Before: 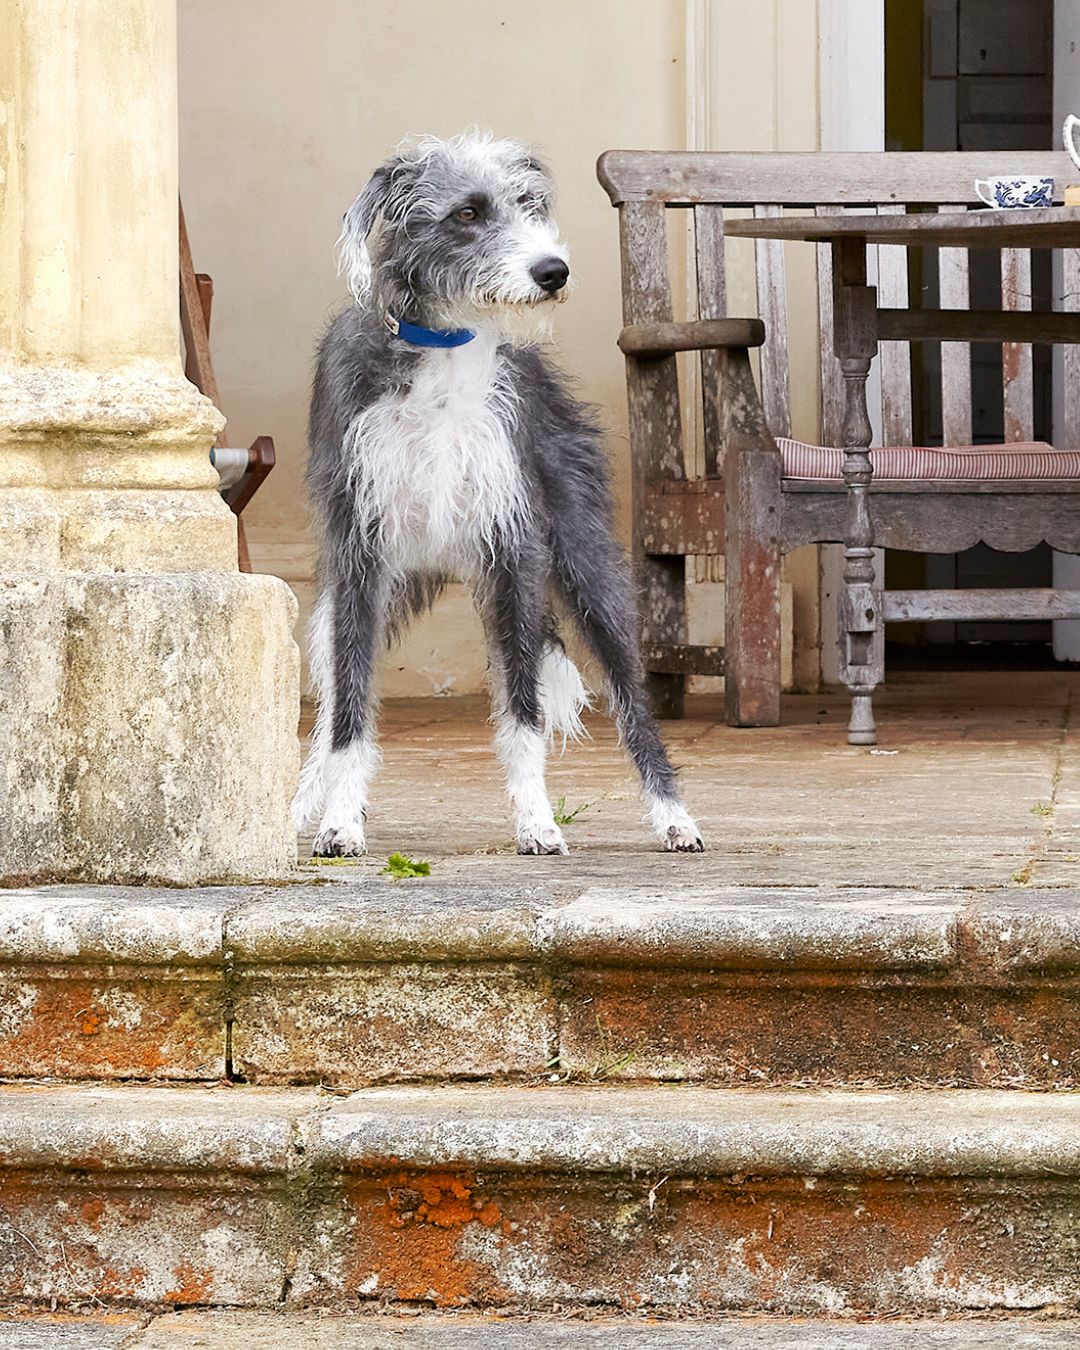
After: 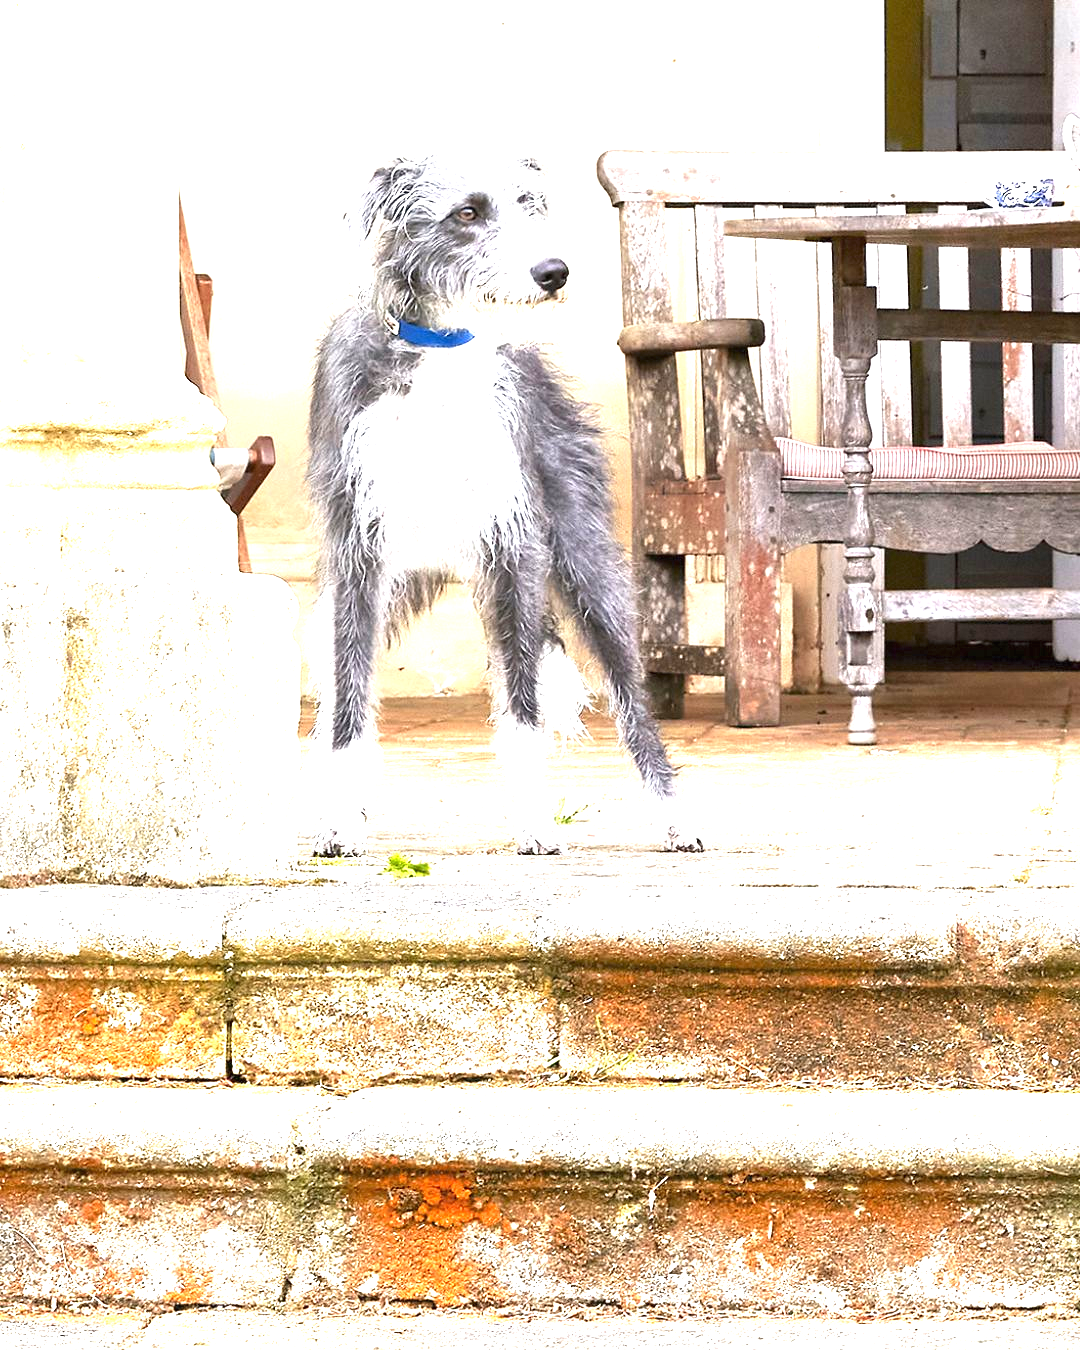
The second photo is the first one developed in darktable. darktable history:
exposure: black level correction 0, exposure 1.74 EV, compensate highlight preservation false
